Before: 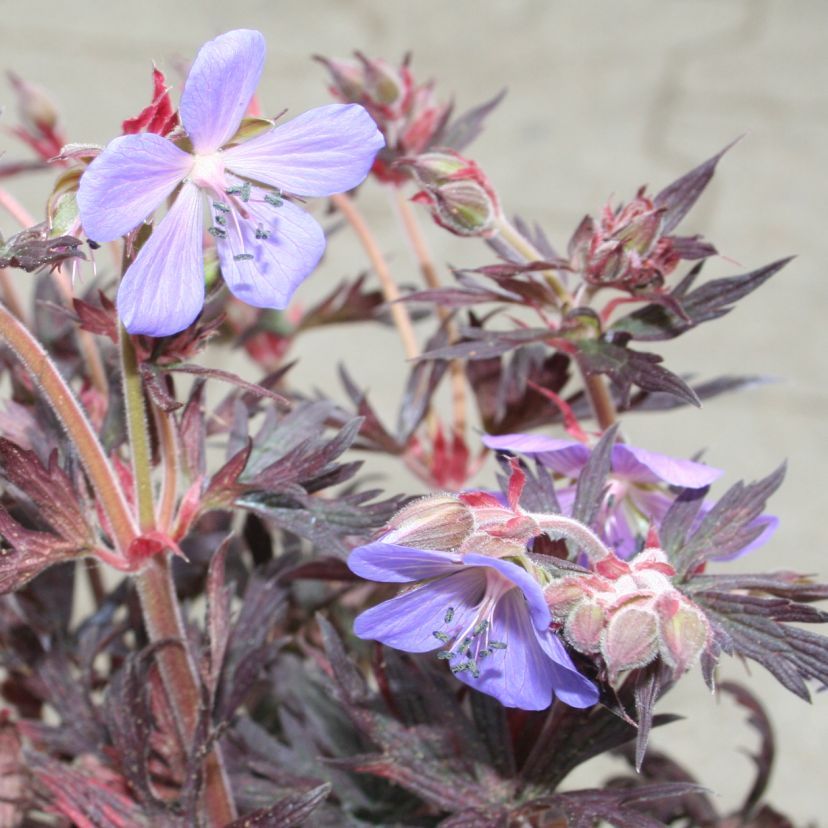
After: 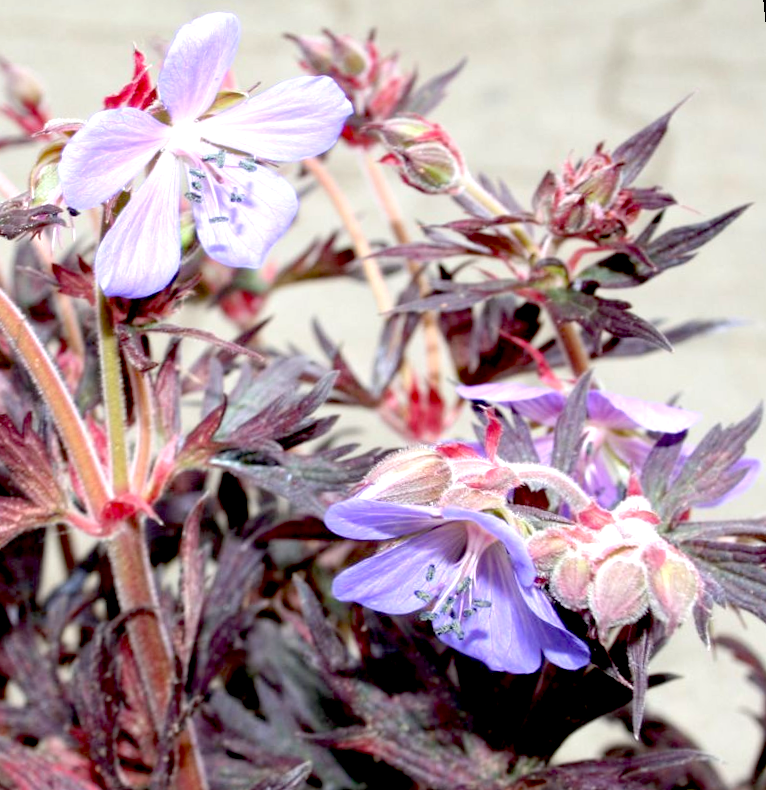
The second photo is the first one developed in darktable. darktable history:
exposure: black level correction 0.04, exposure 0.5 EV, compensate highlight preservation false
rotate and perspective: rotation -1.68°, lens shift (vertical) -0.146, crop left 0.049, crop right 0.912, crop top 0.032, crop bottom 0.96
